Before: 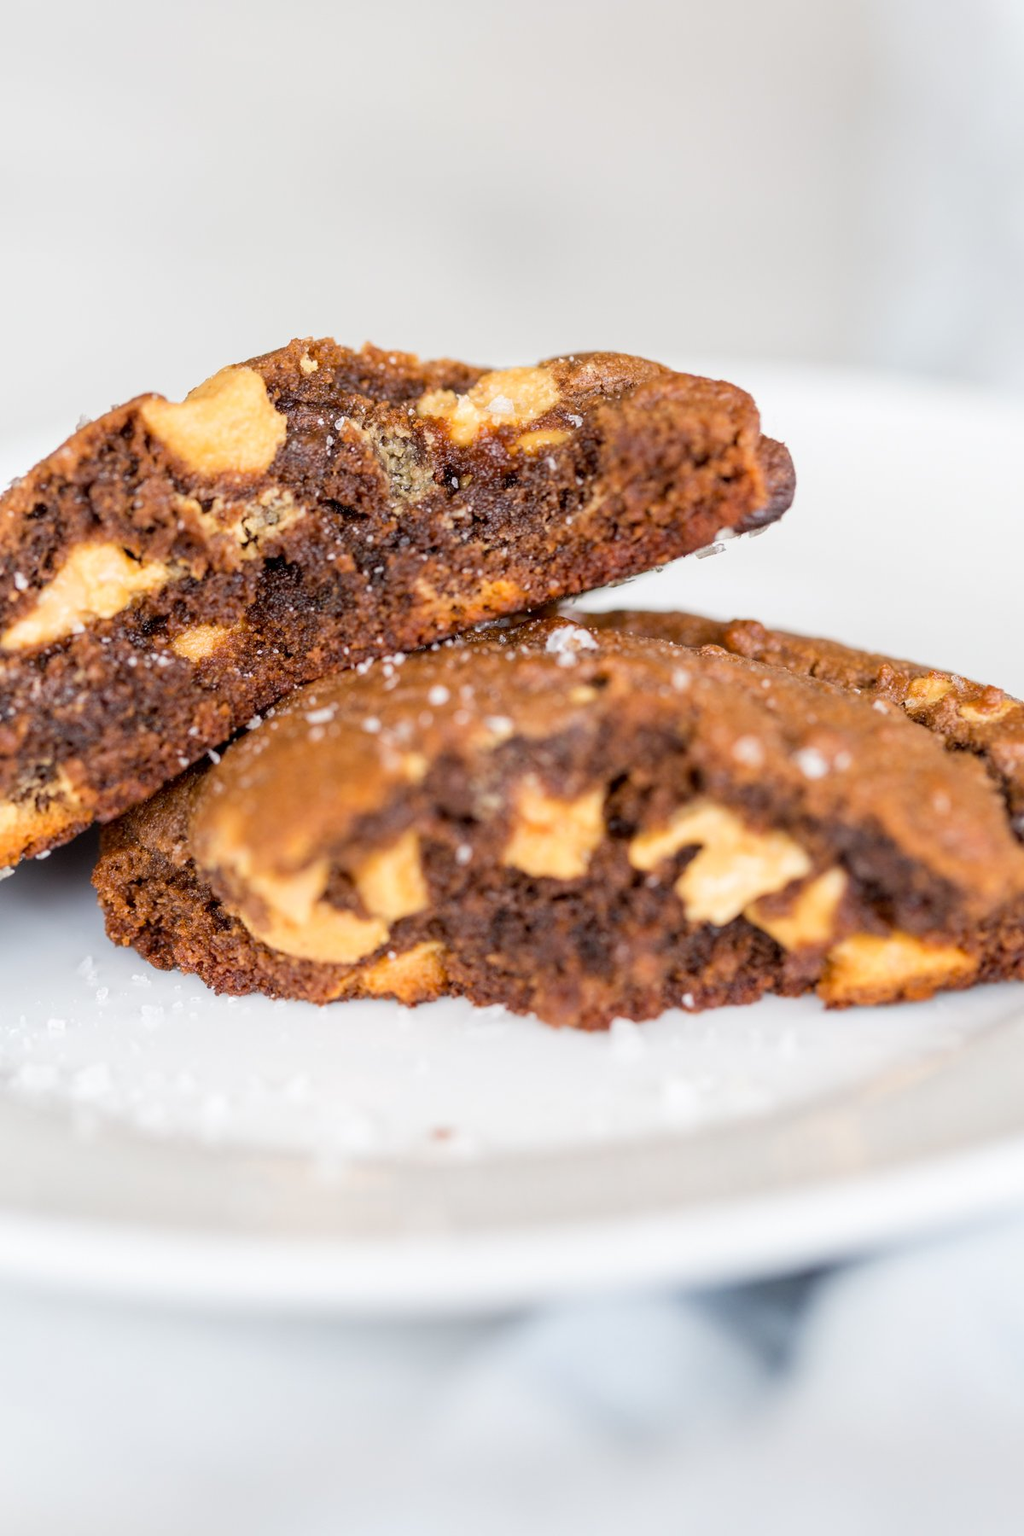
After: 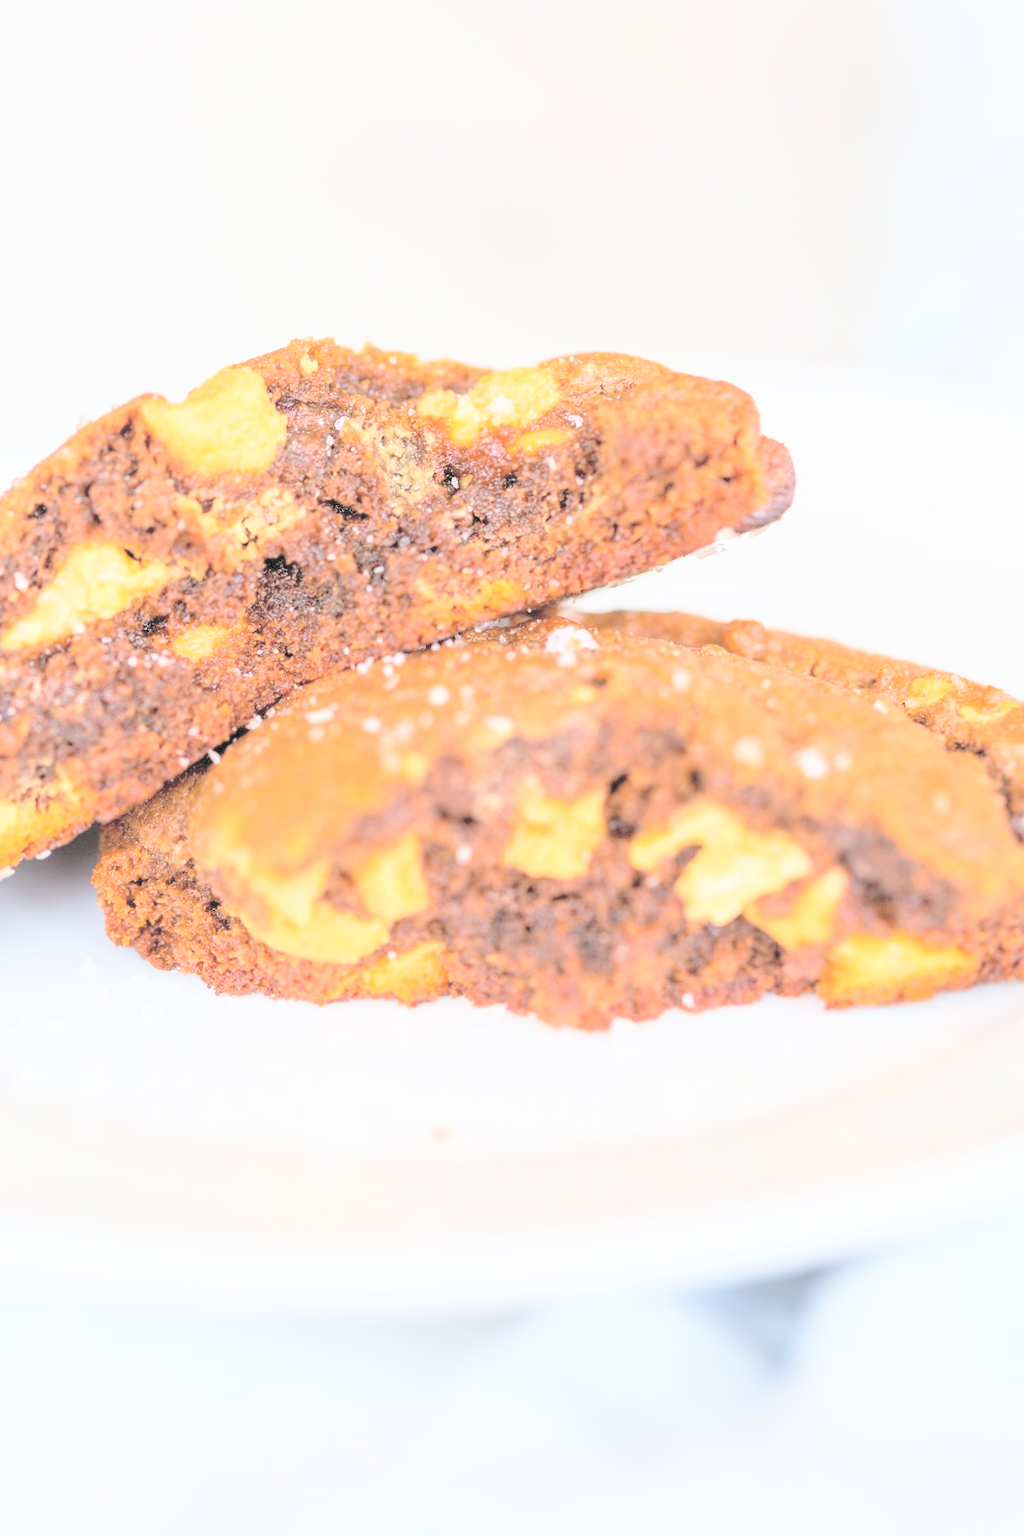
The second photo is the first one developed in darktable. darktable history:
base curve: curves: ch0 [(0, 0) (0.666, 0.806) (1, 1)]
contrast brightness saturation: brightness 0.992
